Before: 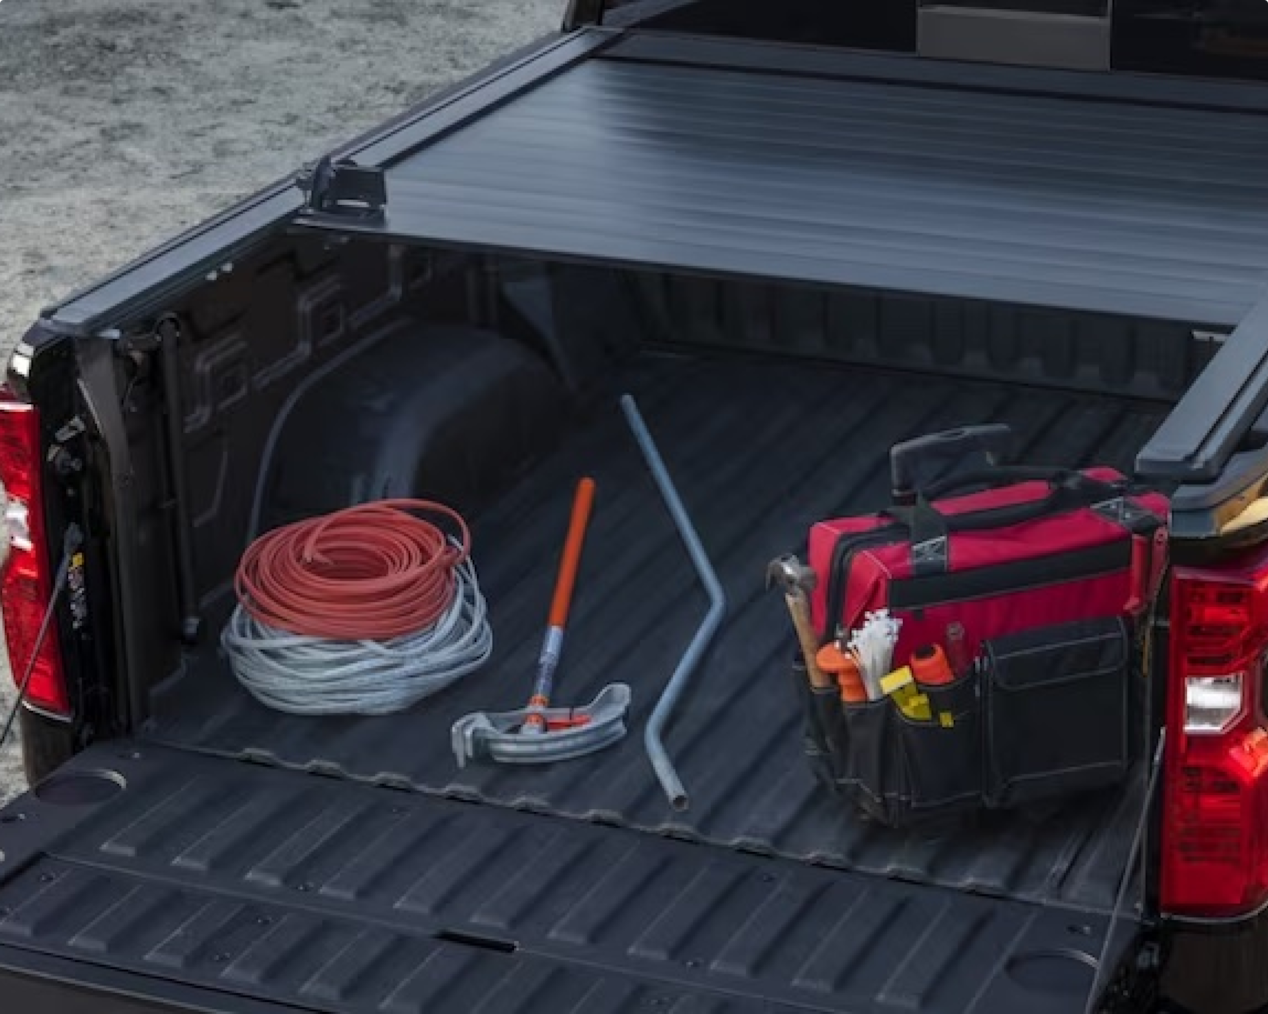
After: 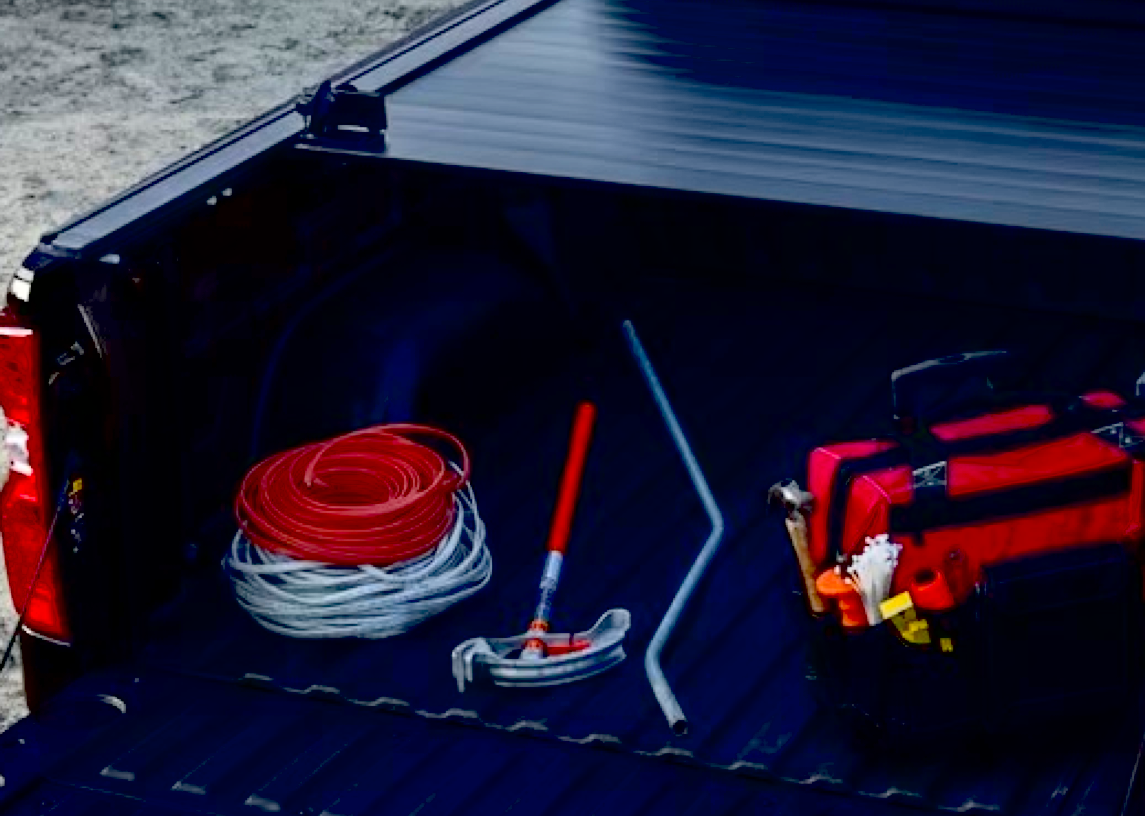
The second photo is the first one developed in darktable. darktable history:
crop: top 7.415%, right 9.694%, bottom 12.066%
contrast brightness saturation: contrast 0.203, brightness 0.157, saturation 0.224
exposure: black level correction 0.057, compensate exposure bias true, compensate highlight preservation false
